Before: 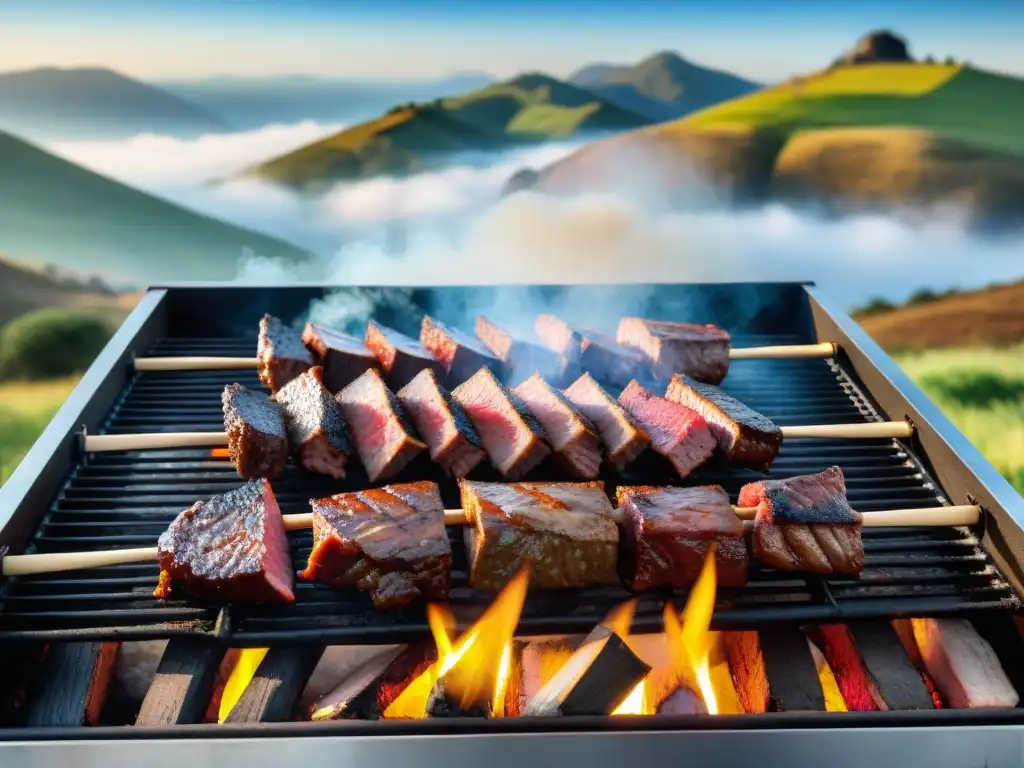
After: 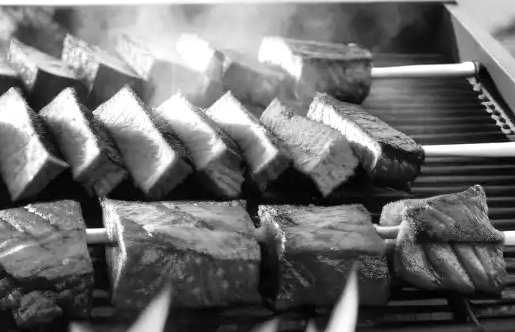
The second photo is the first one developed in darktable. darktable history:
monochrome: a -3.63, b -0.465
color balance: output saturation 98.5%
crop: left 35.03%, top 36.625%, right 14.663%, bottom 20.057%
exposure: black level correction 0, exposure 0.5 EV, compensate highlight preservation false
